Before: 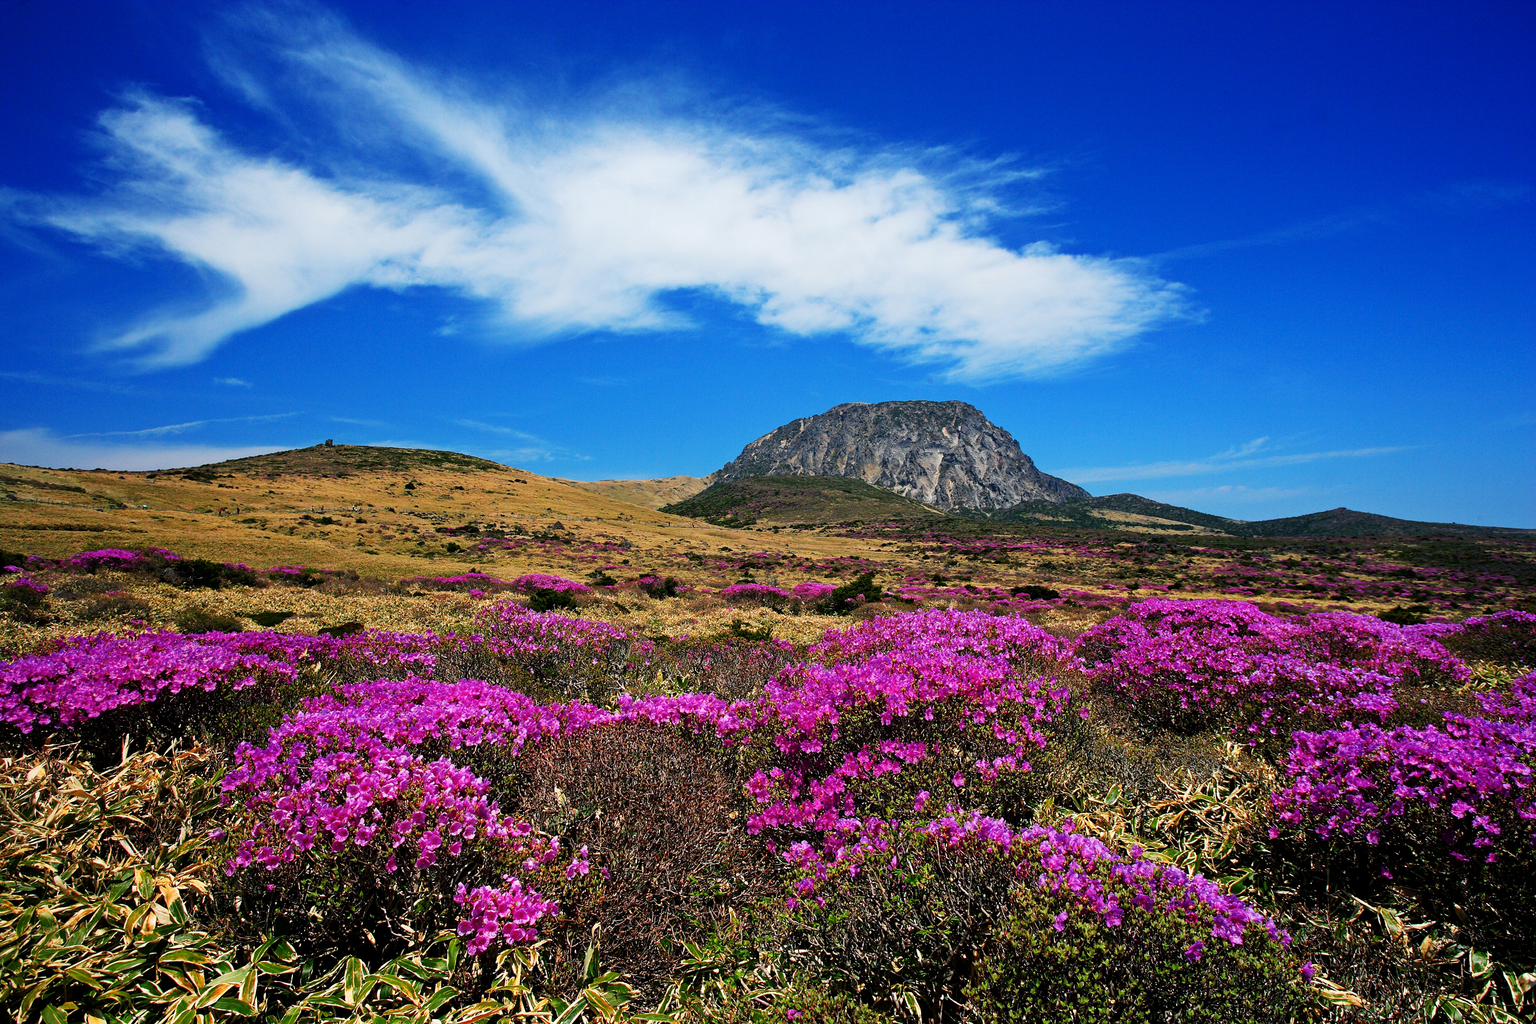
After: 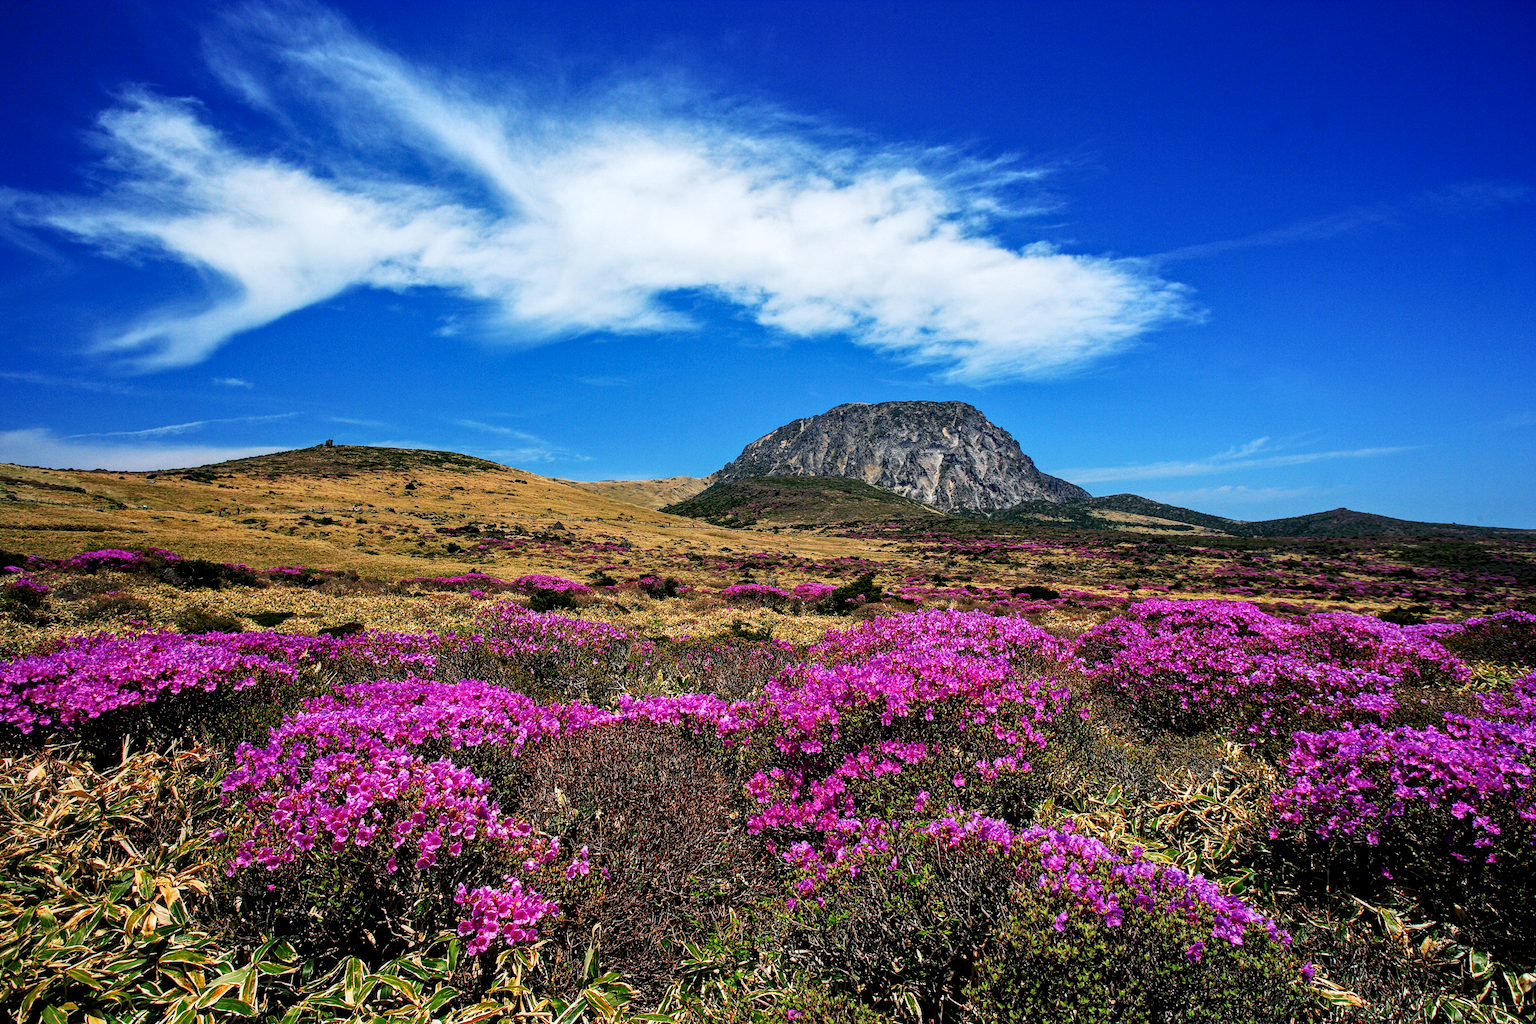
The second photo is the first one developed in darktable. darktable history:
local contrast: highlights 63%, detail 143%, midtone range 0.428
